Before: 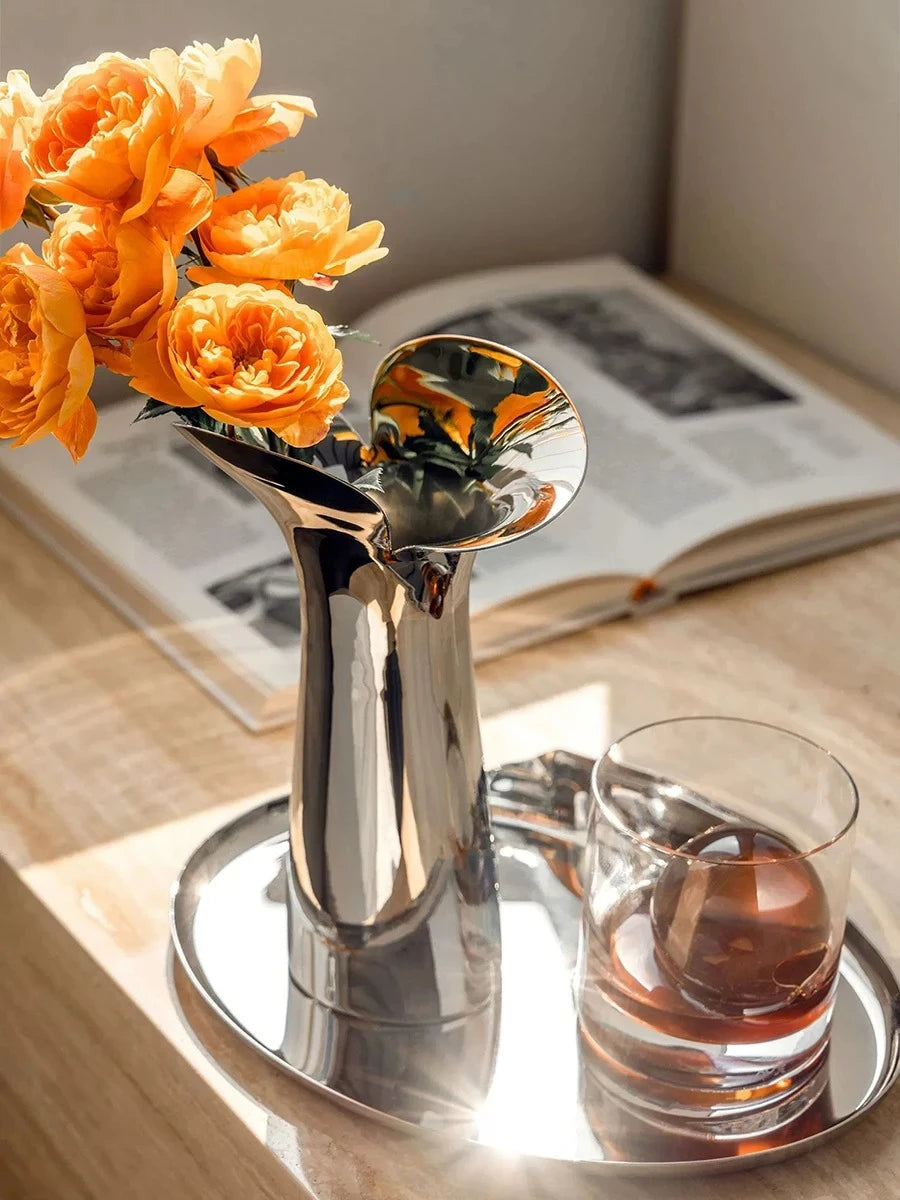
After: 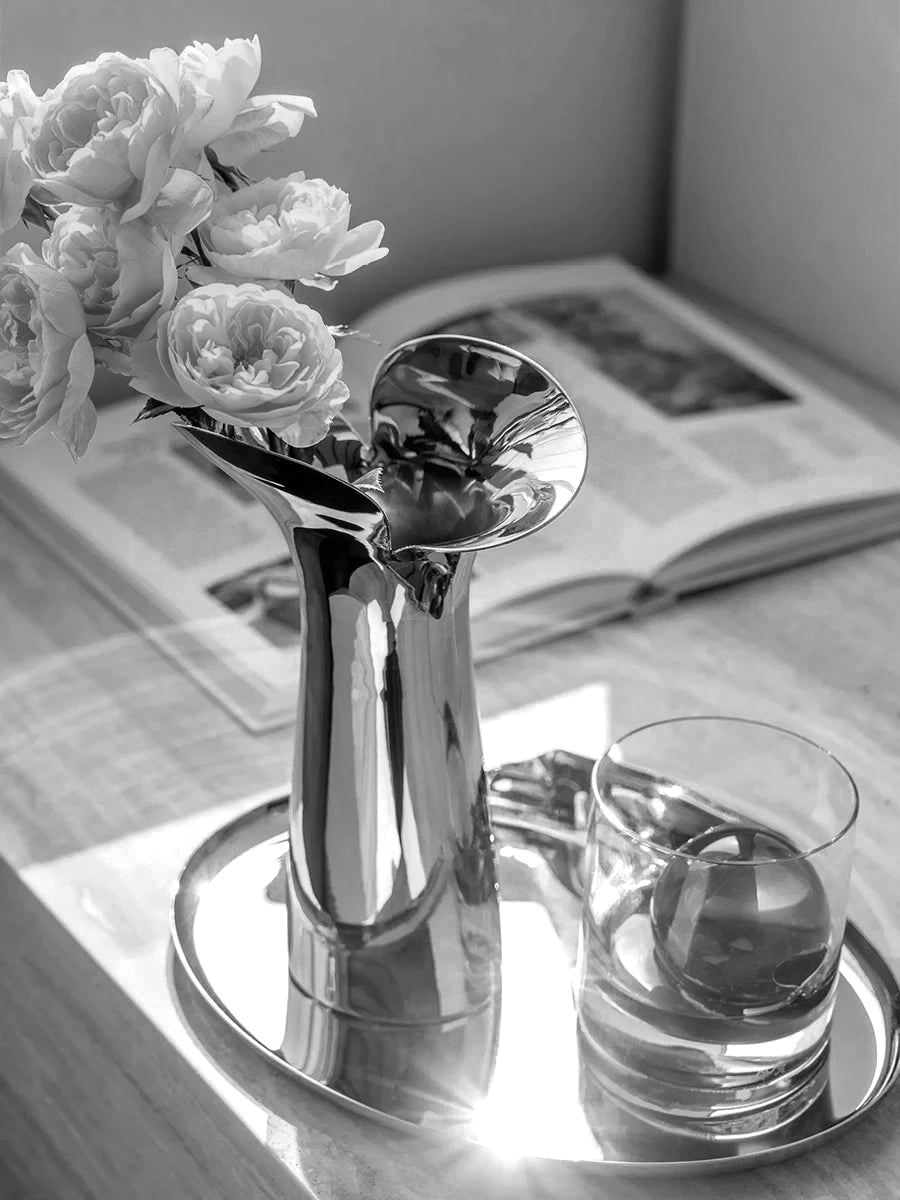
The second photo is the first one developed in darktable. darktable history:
monochrome: on, module defaults
contrast brightness saturation: saturation 0.5
color correction: highlights a* -2.24, highlights b* -18.1
color zones: curves: ch0 [(0.254, 0.492) (0.724, 0.62)]; ch1 [(0.25, 0.528) (0.719, 0.796)]; ch2 [(0, 0.472) (0.25, 0.5) (0.73, 0.184)]
